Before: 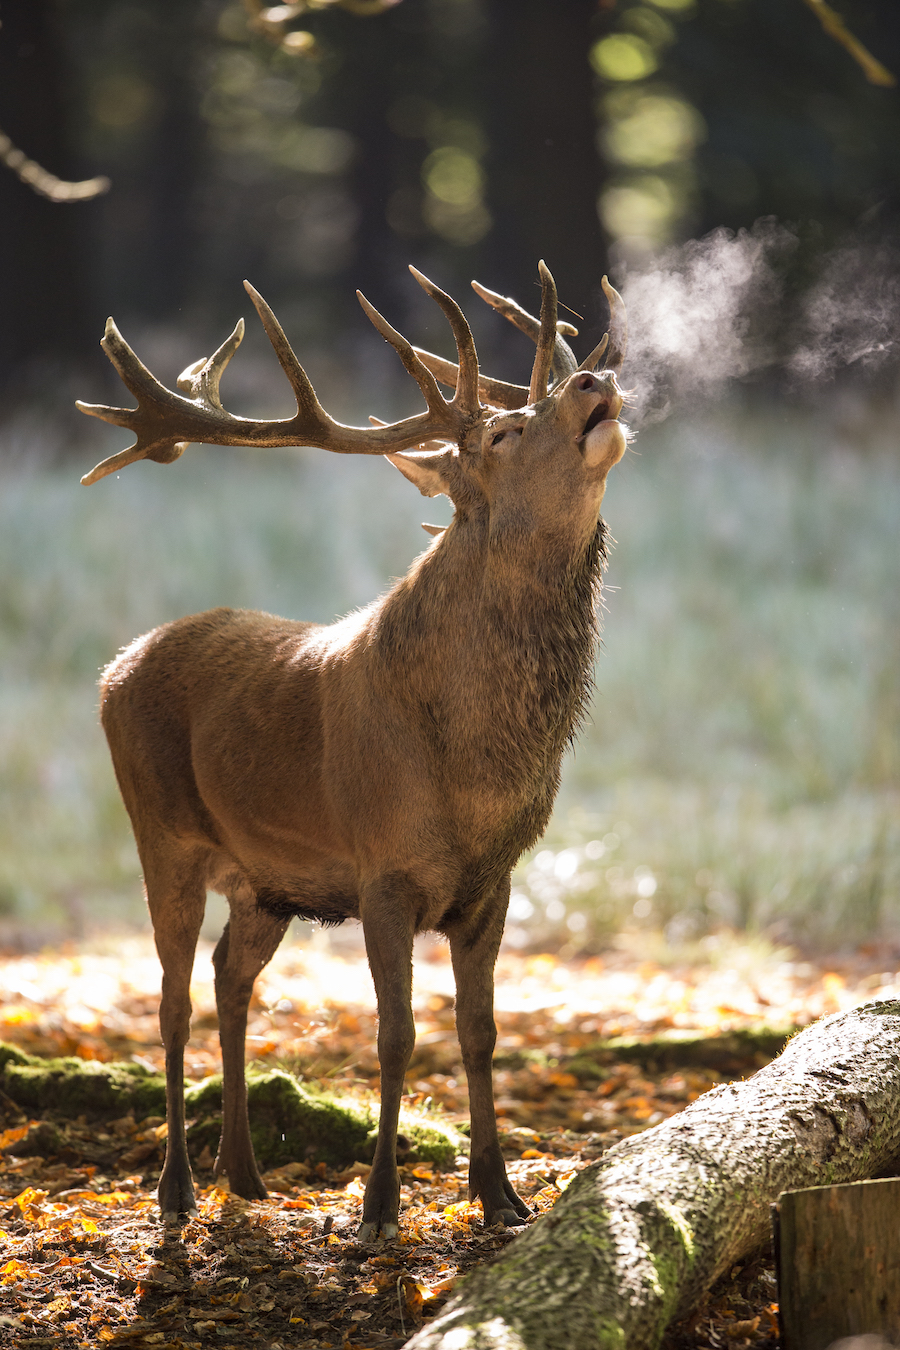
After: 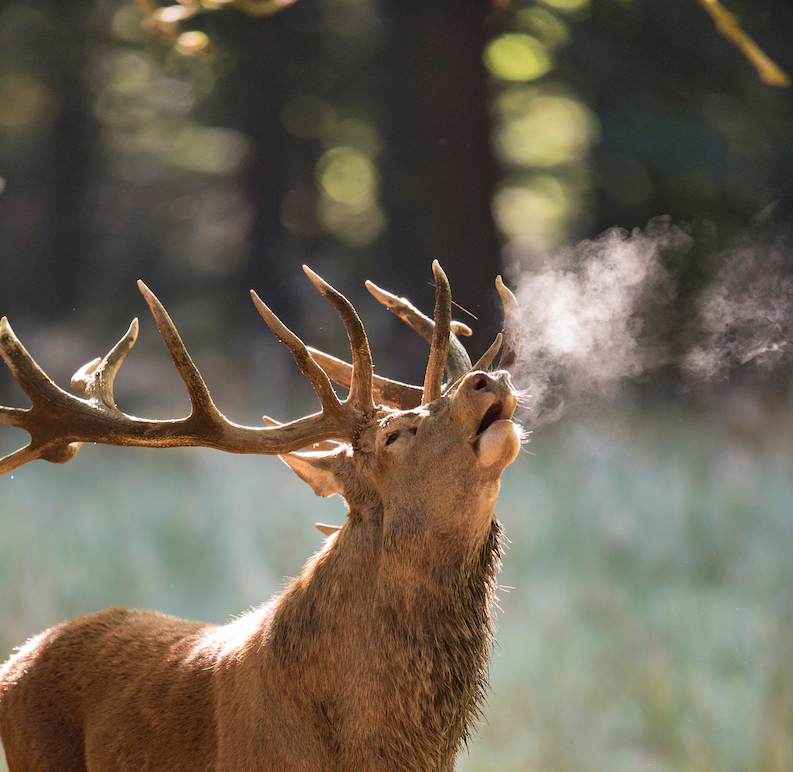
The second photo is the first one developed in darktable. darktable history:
crop and rotate: left 11.812%, bottom 42.776%
shadows and highlights: radius 100.41, shadows 50.55, highlights -64.36, highlights color adjustment 49.82%, soften with gaussian
